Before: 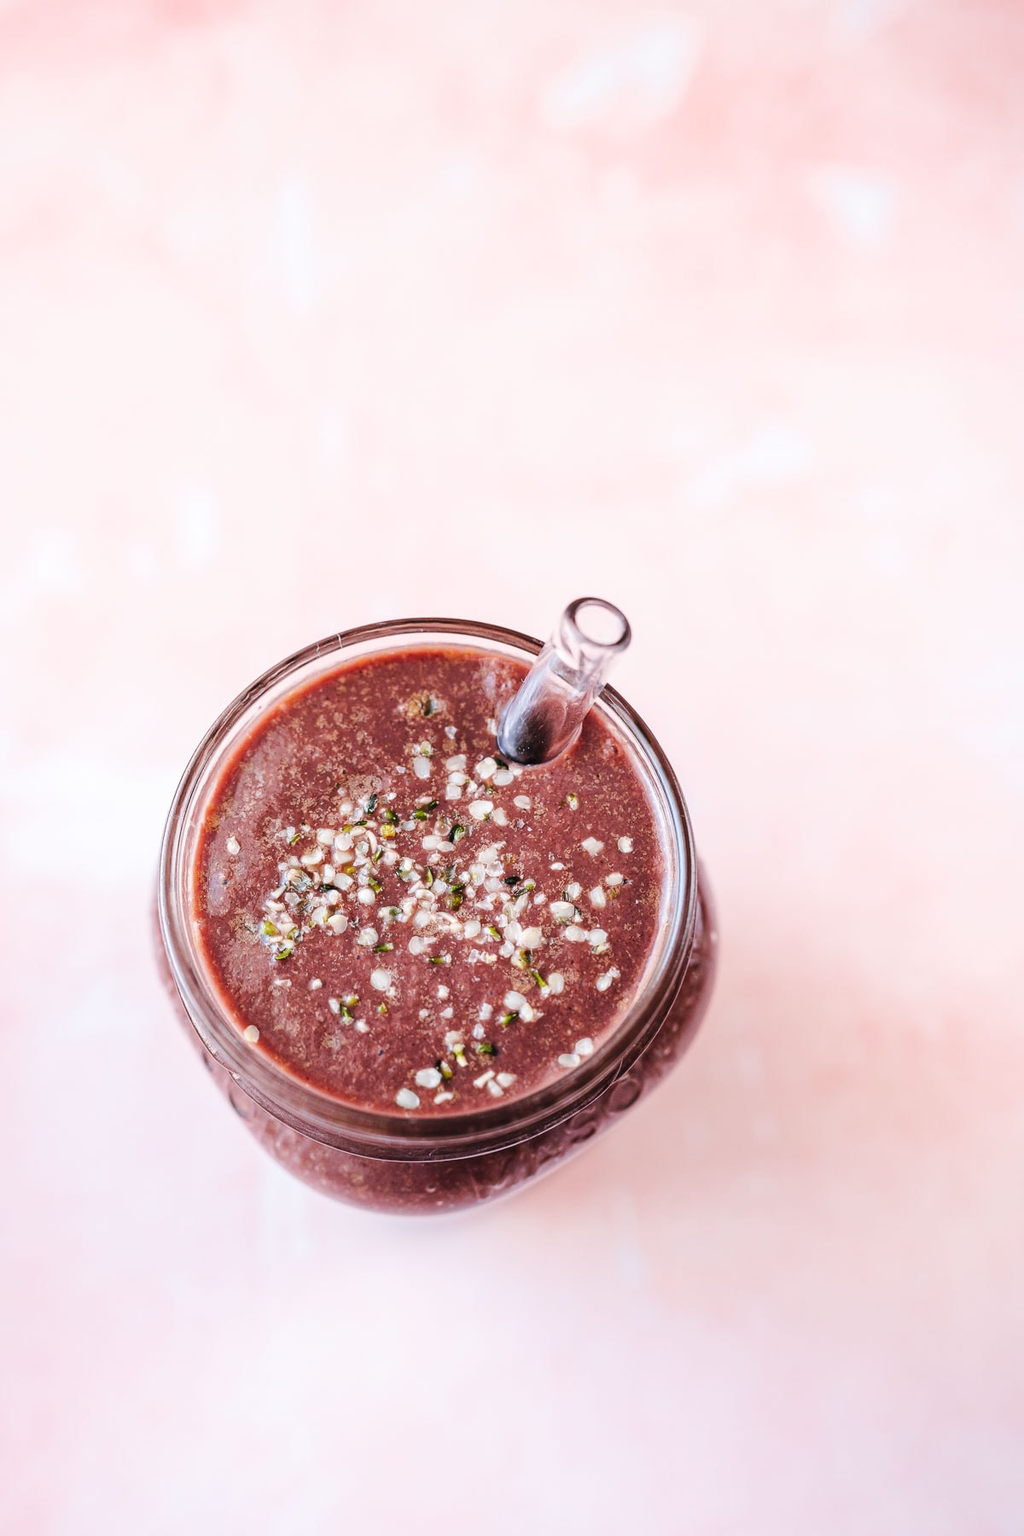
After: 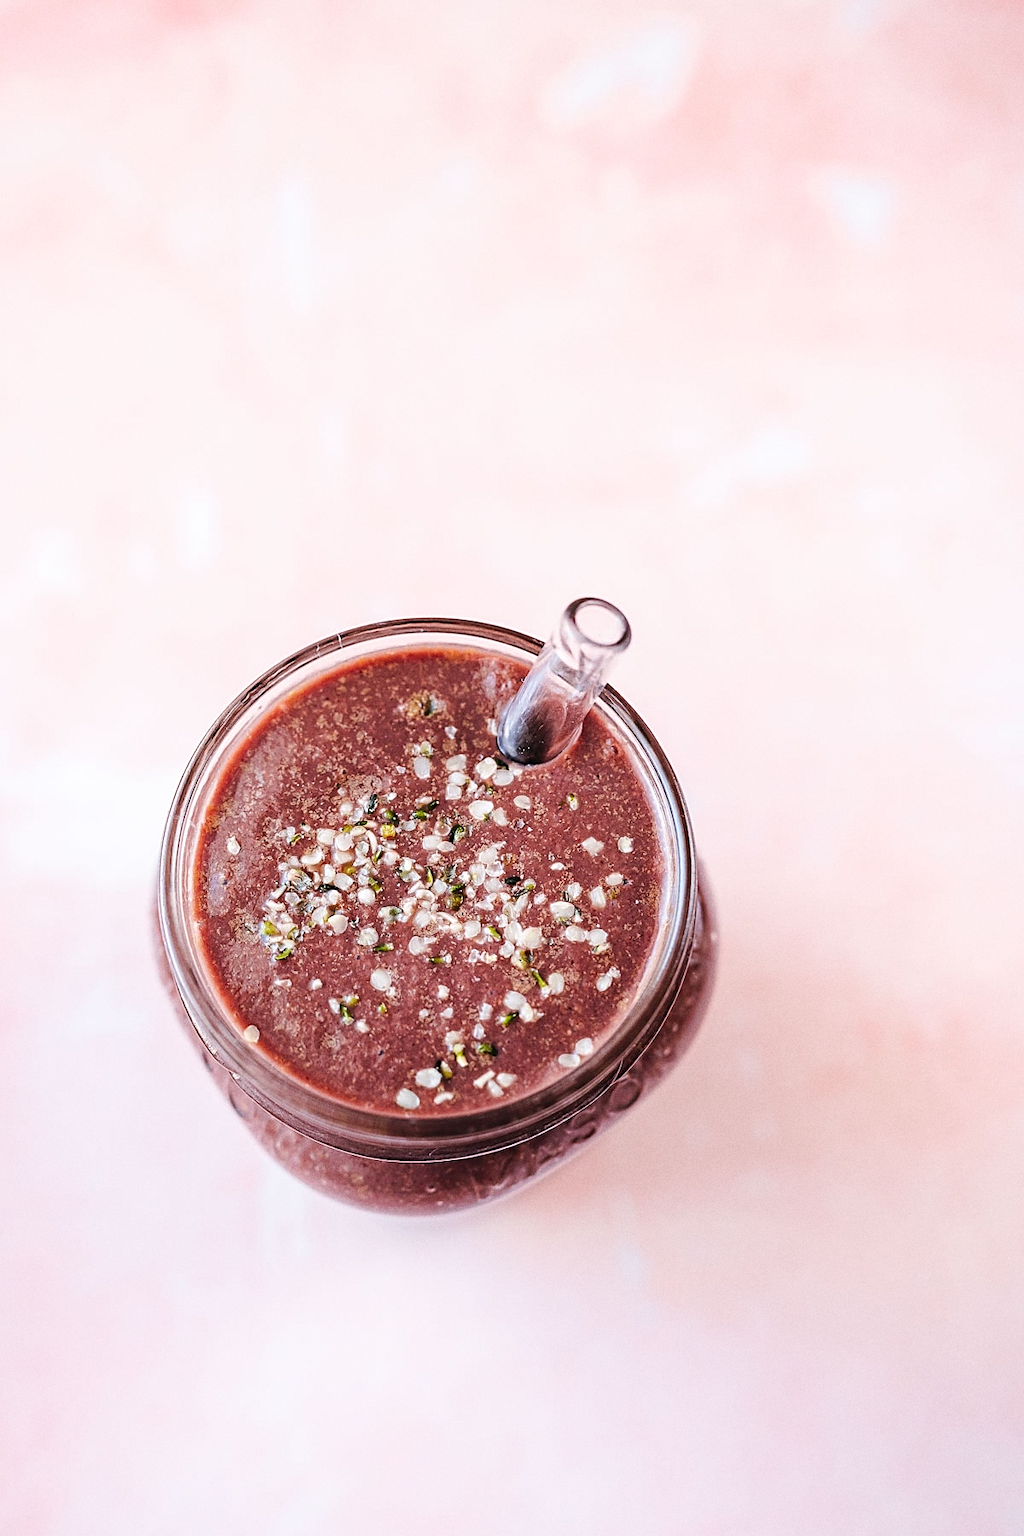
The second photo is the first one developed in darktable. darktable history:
sharpen: on, module defaults
grain: coarseness 7.08 ISO, strength 21.67%, mid-tones bias 59.58%
